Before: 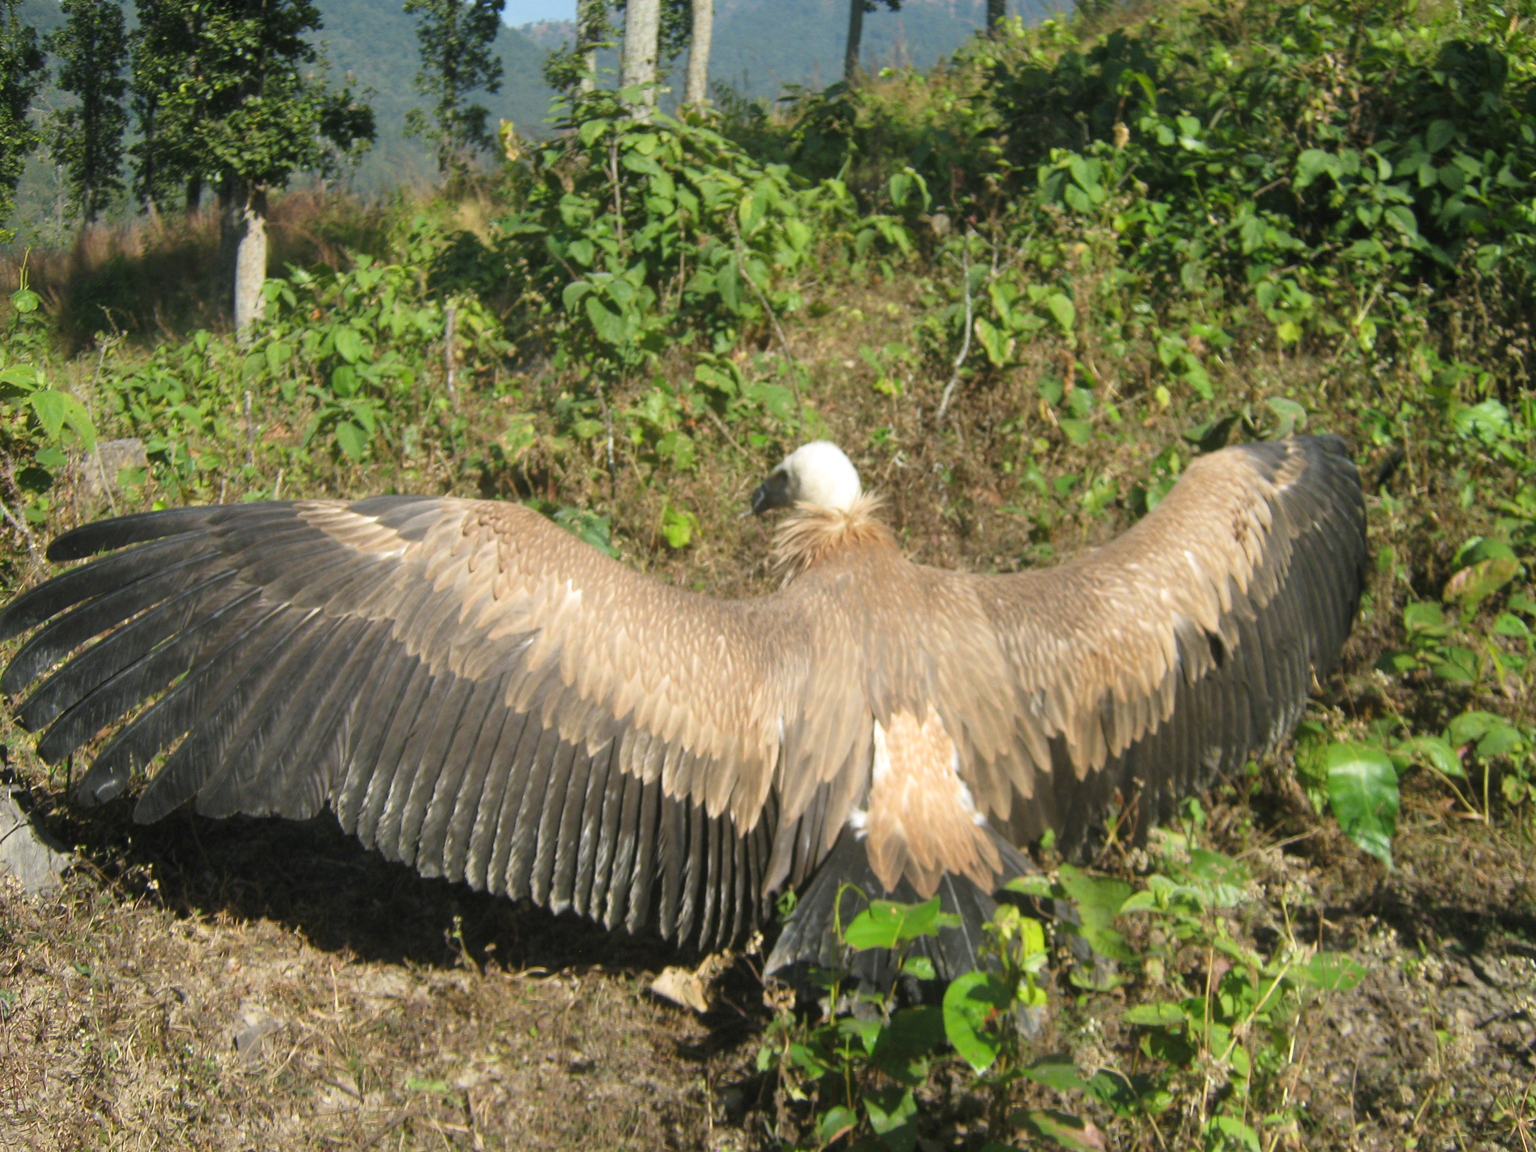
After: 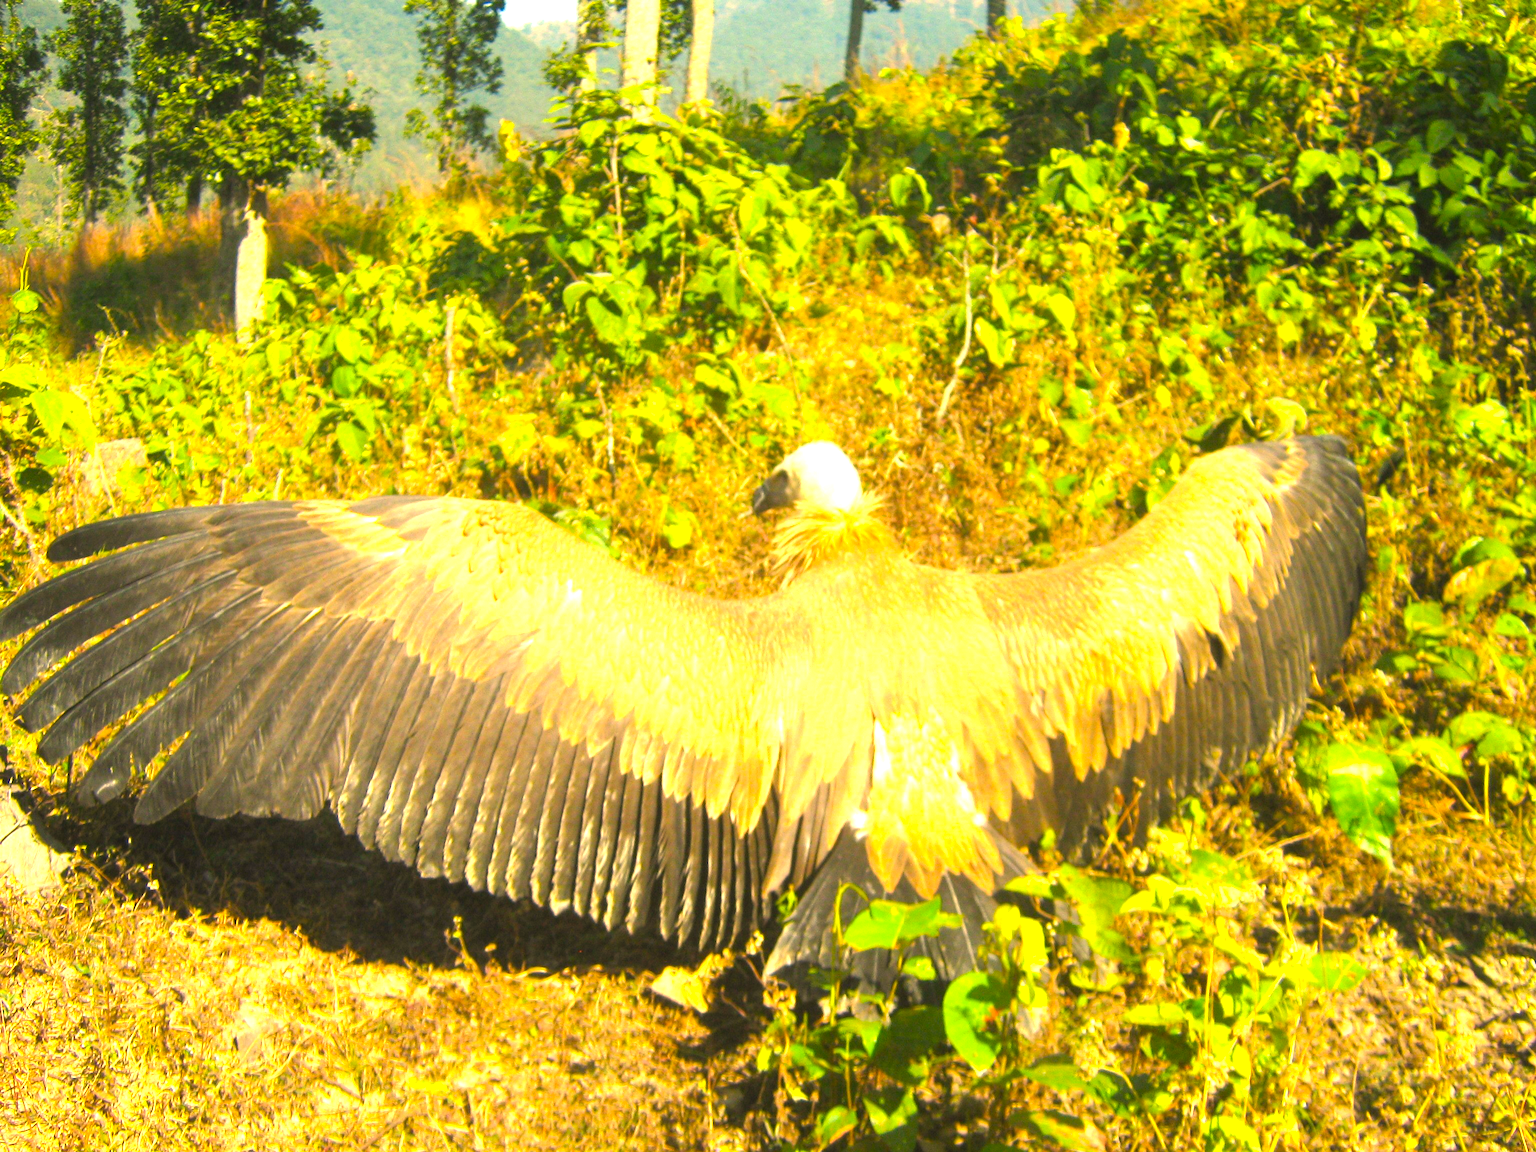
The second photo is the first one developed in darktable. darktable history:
exposure: black level correction 0, exposure 1.45 EV, compensate exposure bias true, compensate highlight preservation false
color balance rgb: linear chroma grading › global chroma 15%, perceptual saturation grading › global saturation 30%
white balance: red 1.123, blue 0.83
